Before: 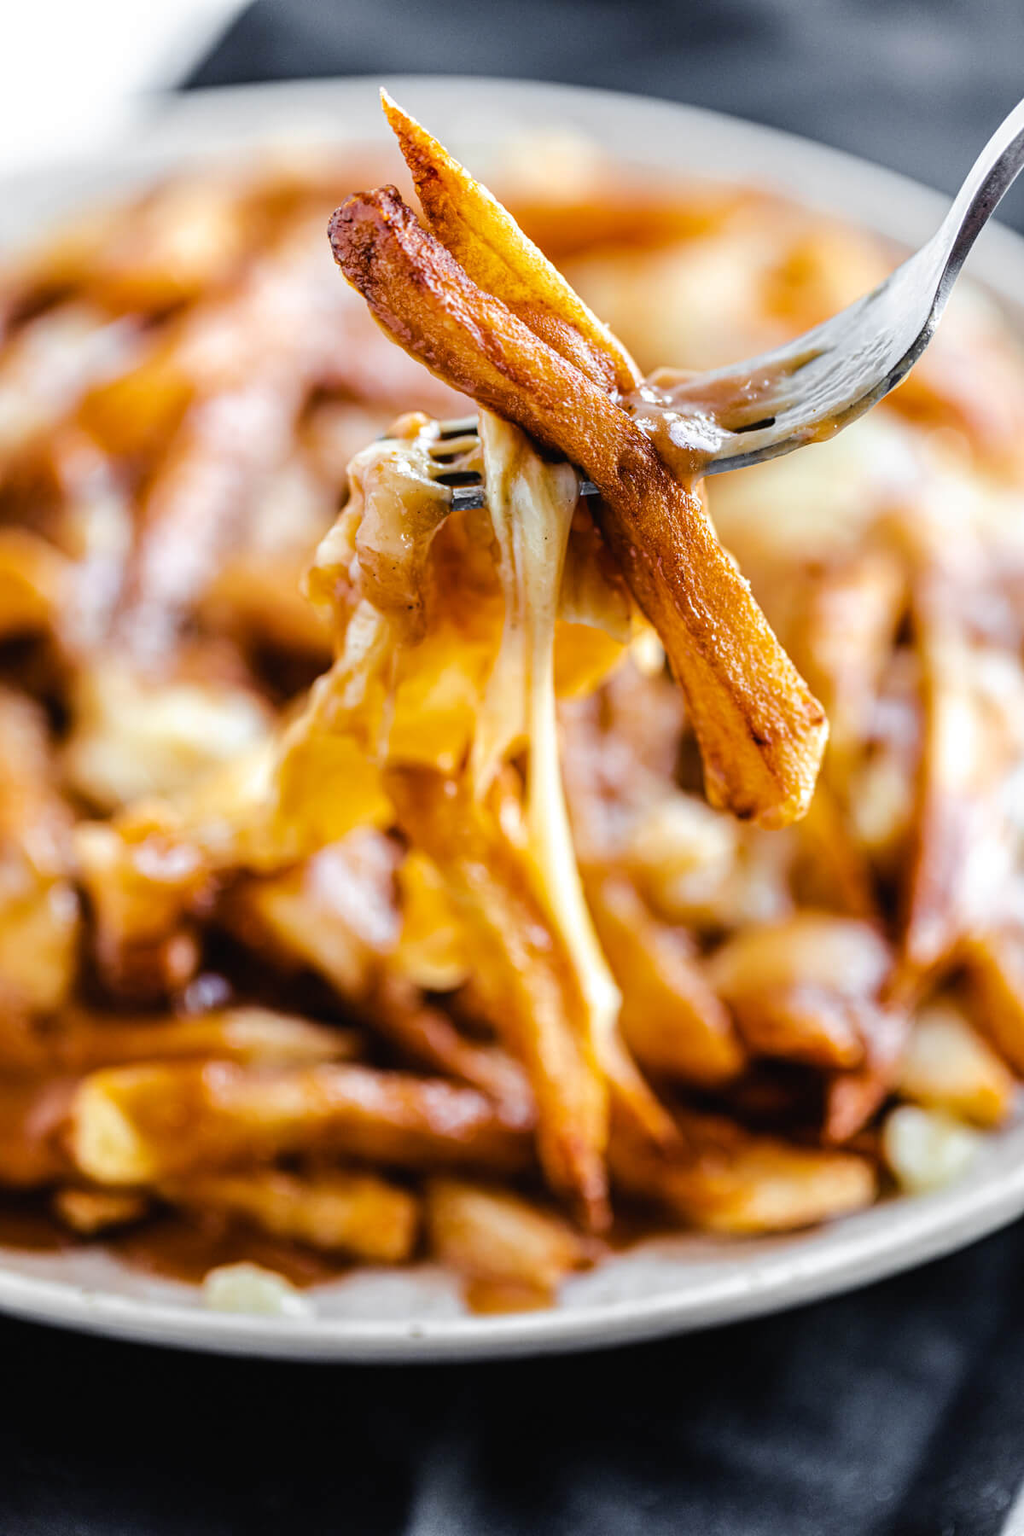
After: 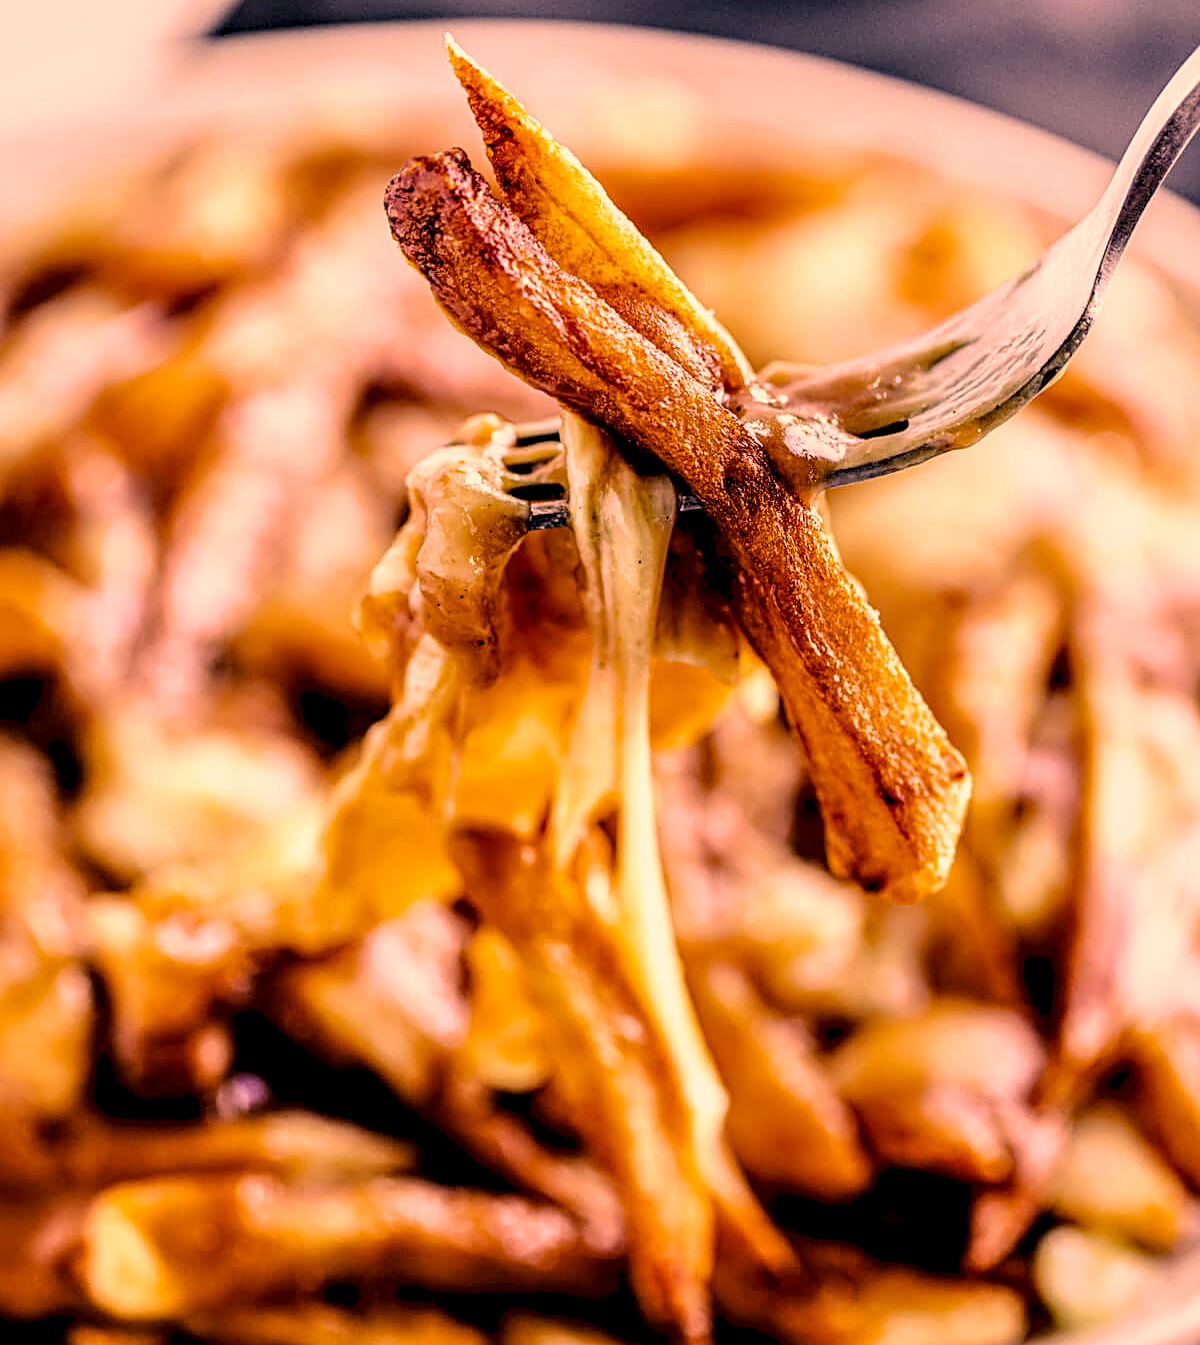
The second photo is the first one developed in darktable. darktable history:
sharpen: amount 0.55
crop: top 3.855%, bottom 21.408%
color calibration: illuminant same as pipeline (D50), adaptation none (bypass), x 0.333, y 0.334, temperature 5016.43 K
color correction: highlights a* 22.23, highlights b* 21.96
local contrast: highlights 64%, shadows 54%, detail 169%, midtone range 0.517
filmic rgb: black relative exposure -7.65 EV, white relative exposure 3.97 EV, hardness 4.01, contrast 1.098, highlights saturation mix -28.5%, color science v6 (2022)
velvia: strength 55.9%
